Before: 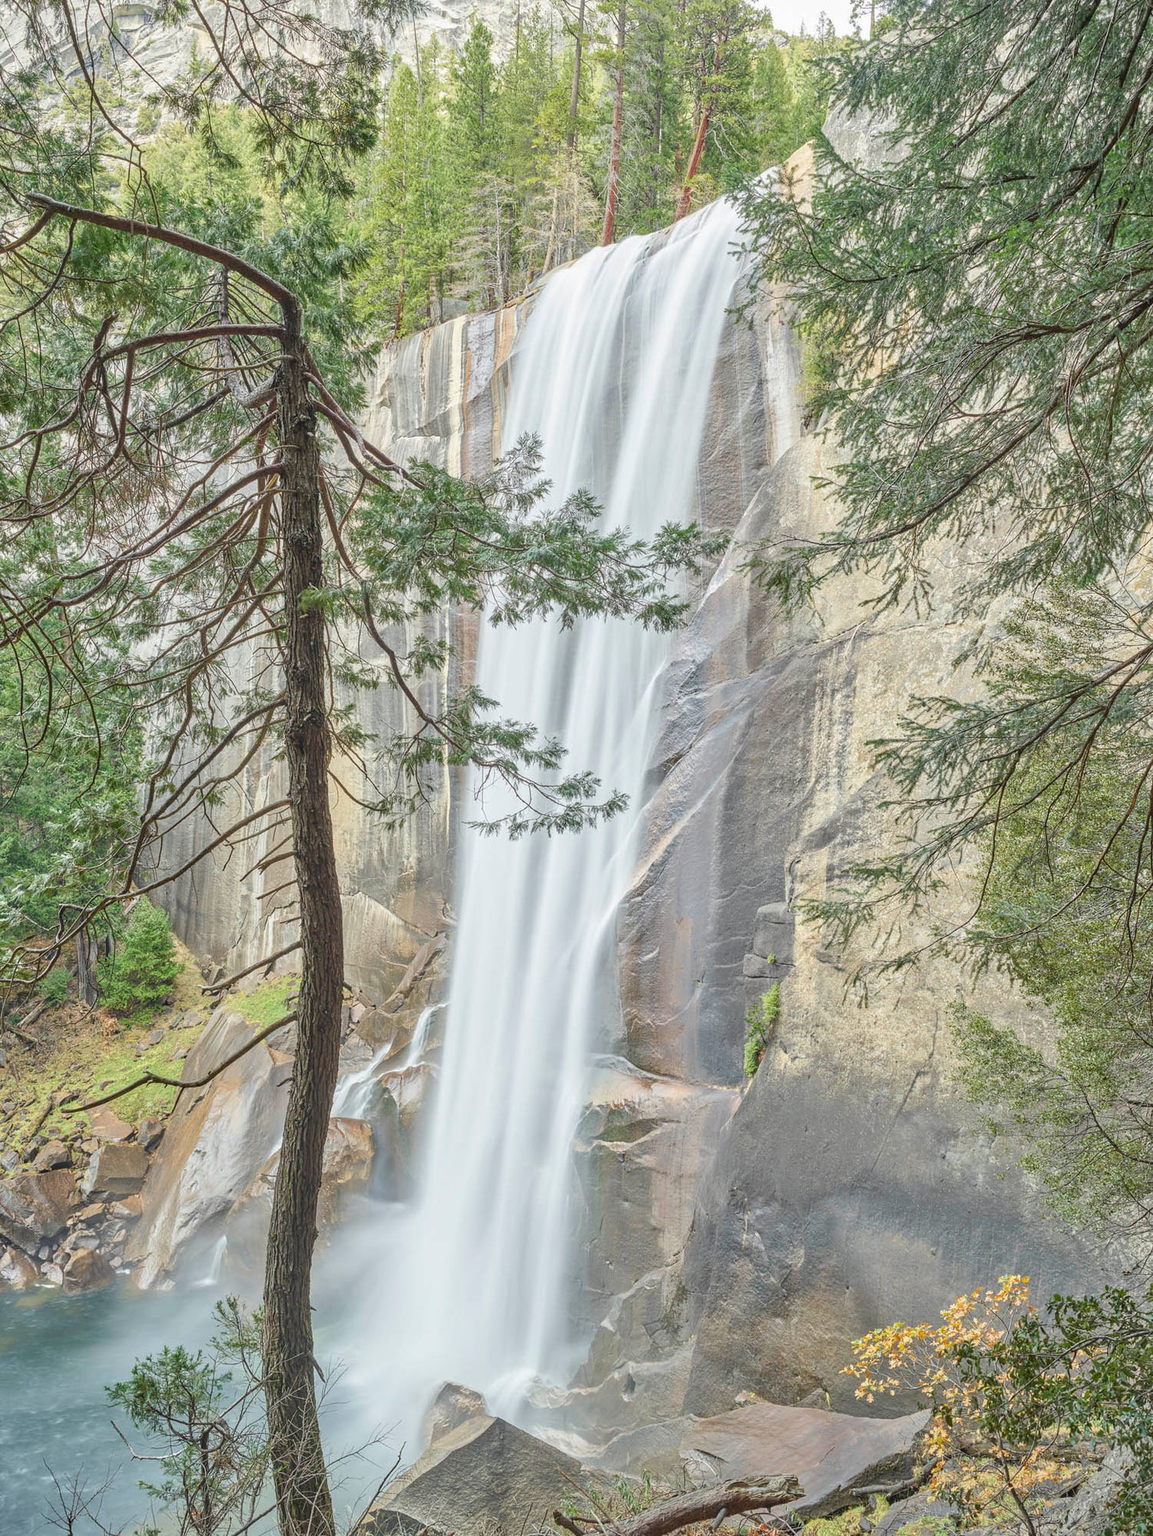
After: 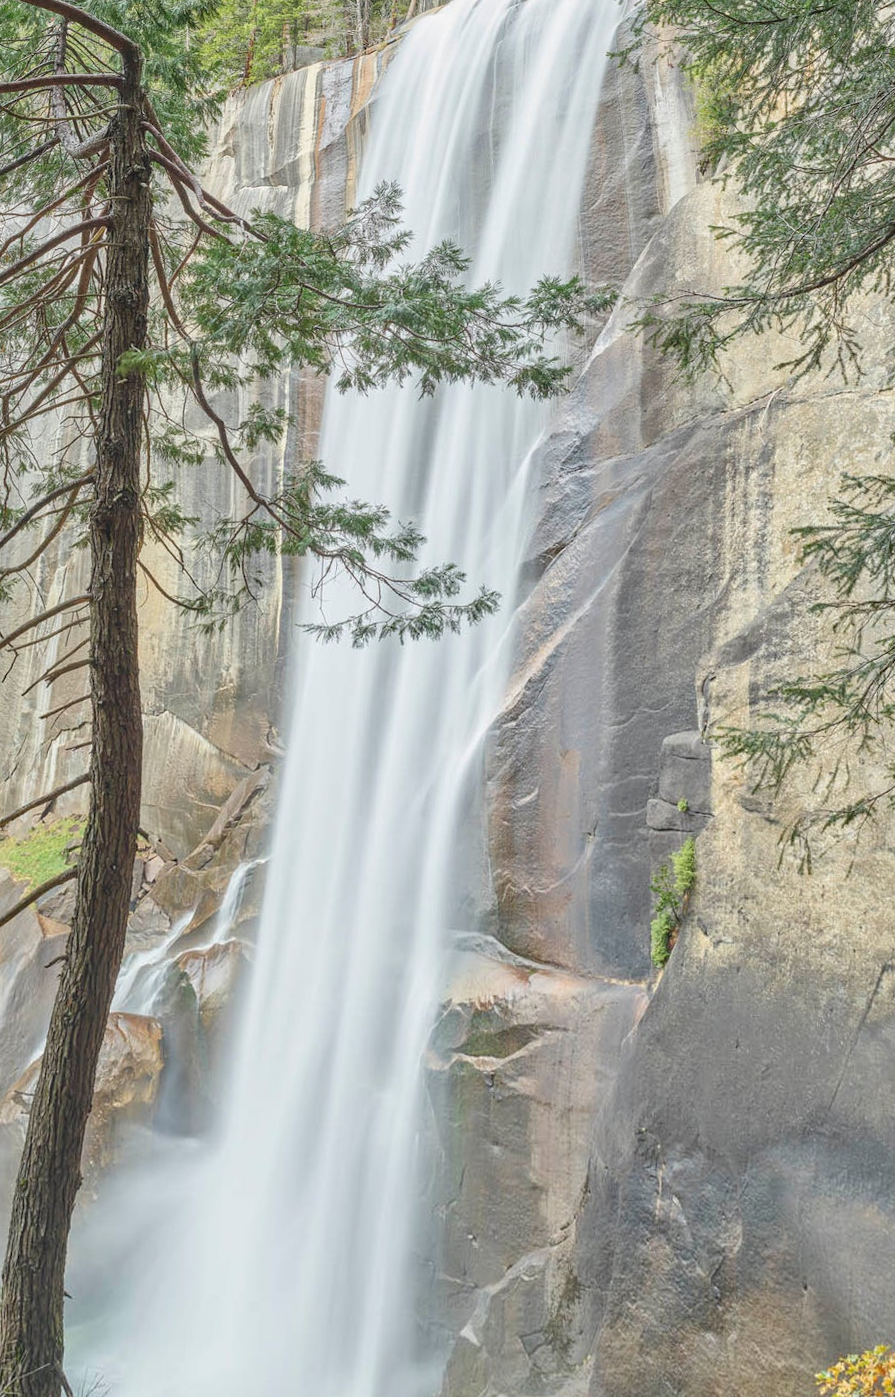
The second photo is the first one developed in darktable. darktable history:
crop and rotate: left 11.831%, top 11.346%, right 13.429%, bottom 13.899%
rotate and perspective: rotation 0.72°, lens shift (vertical) -0.352, lens shift (horizontal) -0.051, crop left 0.152, crop right 0.859, crop top 0.019, crop bottom 0.964
exposure: exposure -0.048 EV, compensate highlight preservation false
